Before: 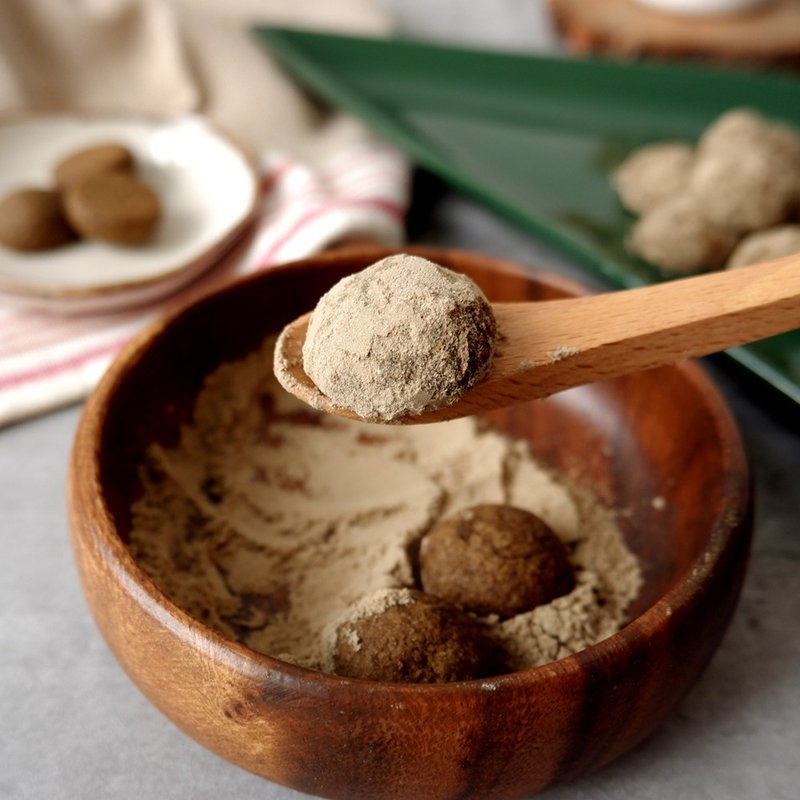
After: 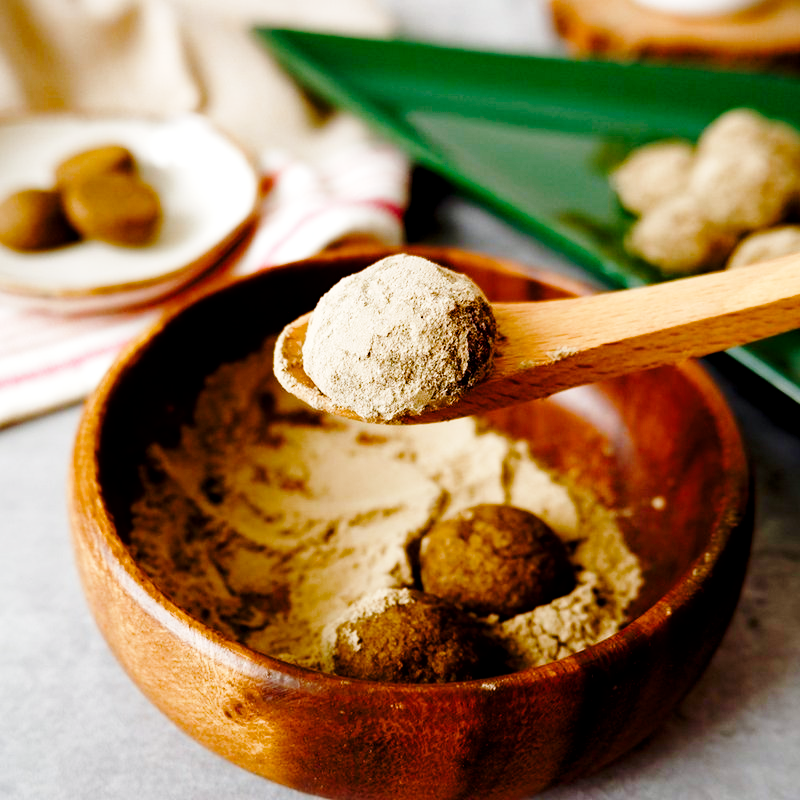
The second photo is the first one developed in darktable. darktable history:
exposure: black level correction 0.002, compensate highlight preservation false
sharpen: radius 2.866, amount 0.86, threshold 47.096
haze removal: compatibility mode true, adaptive false
contrast brightness saturation: saturation -0.069
color balance rgb: power › hue 328.79°, perceptual saturation grading › global saturation 24.817%, perceptual saturation grading › highlights -50.742%, perceptual saturation grading › mid-tones 19.828%, perceptual saturation grading › shadows 61.687%
base curve: curves: ch0 [(0, 0) (0.028, 0.03) (0.121, 0.232) (0.46, 0.748) (0.859, 0.968) (1, 1)], preserve colors none
